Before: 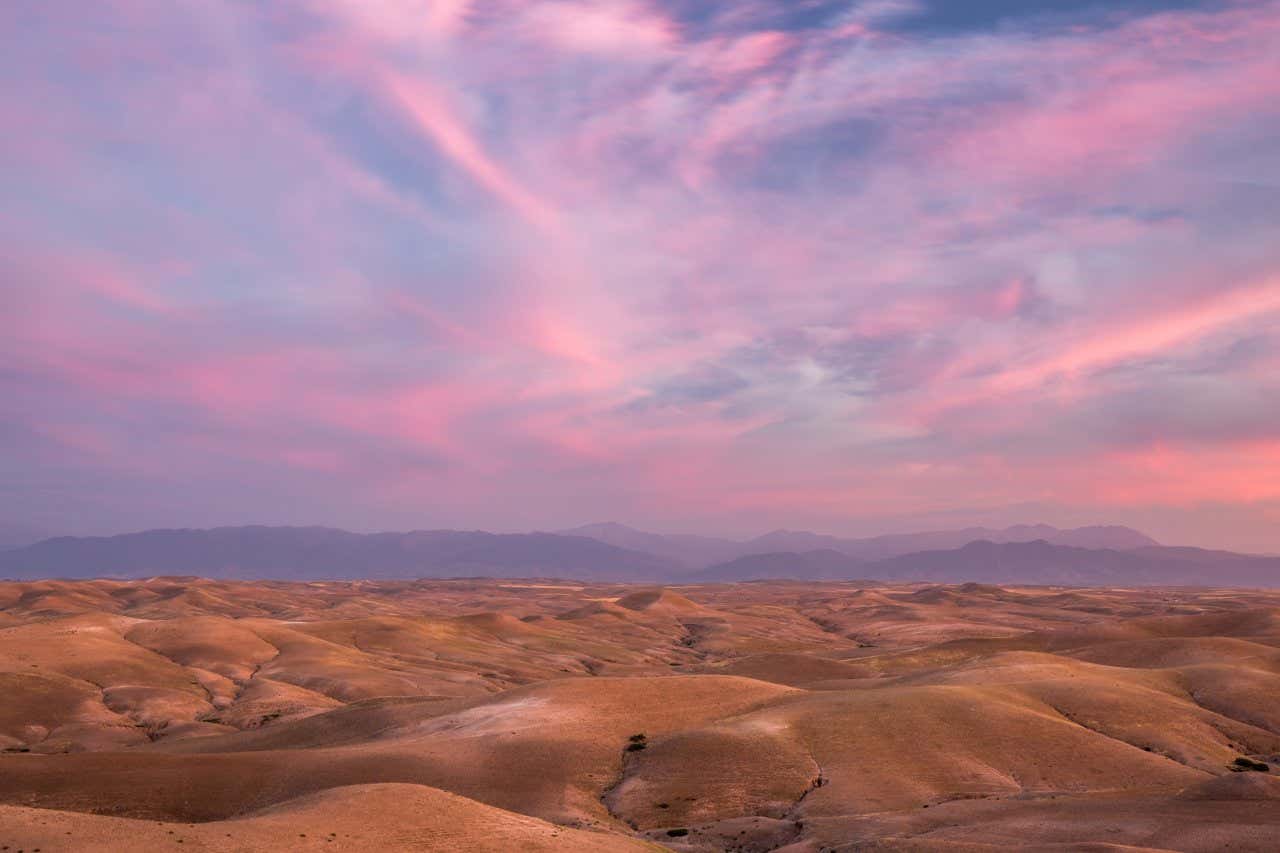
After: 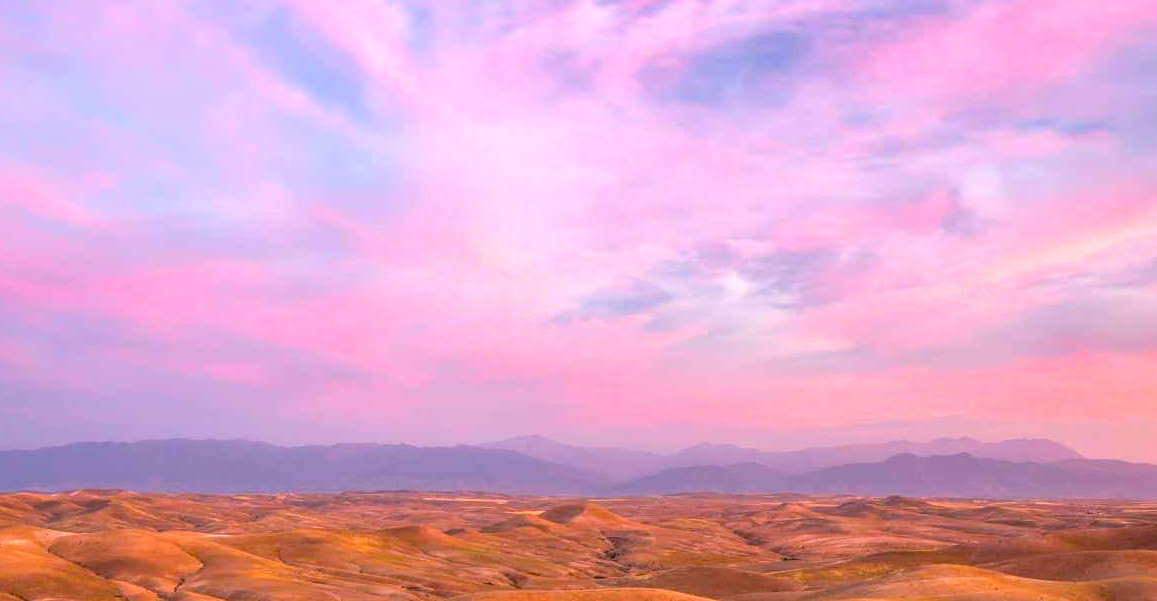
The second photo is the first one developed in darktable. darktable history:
color balance rgb: global offset › luminance -0.47%, perceptual saturation grading › global saturation 29.526%, global vibrance 15.174%
crop: left 6.004%, top 10.309%, right 3.585%, bottom 19.217%
tone equalizer: -8 EV -0.776 EV, -7 EV -0.709 EV, -6 EV -0.575 EV, -5 EV -0.384 EV, -3 EV 0.366 EV, -2 EV 0.6 EV, -1 EV 0.7 EV, +0 EV 0.734 EV
